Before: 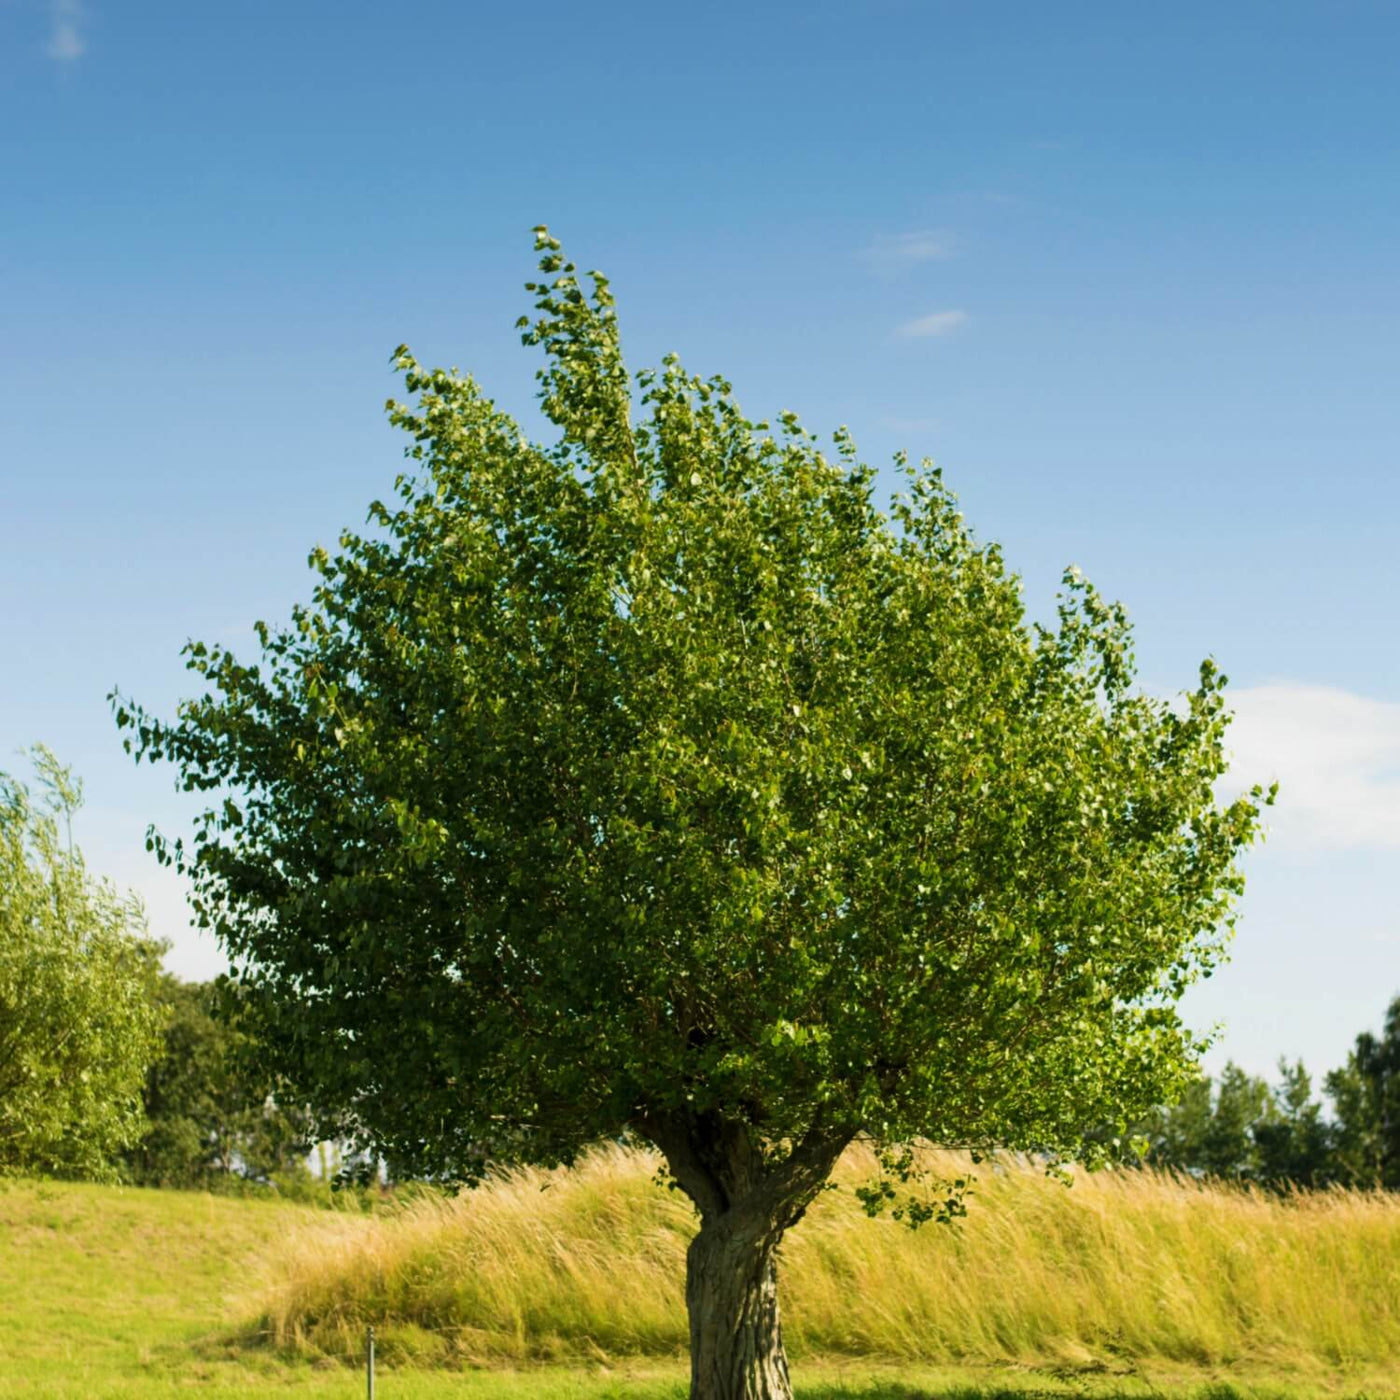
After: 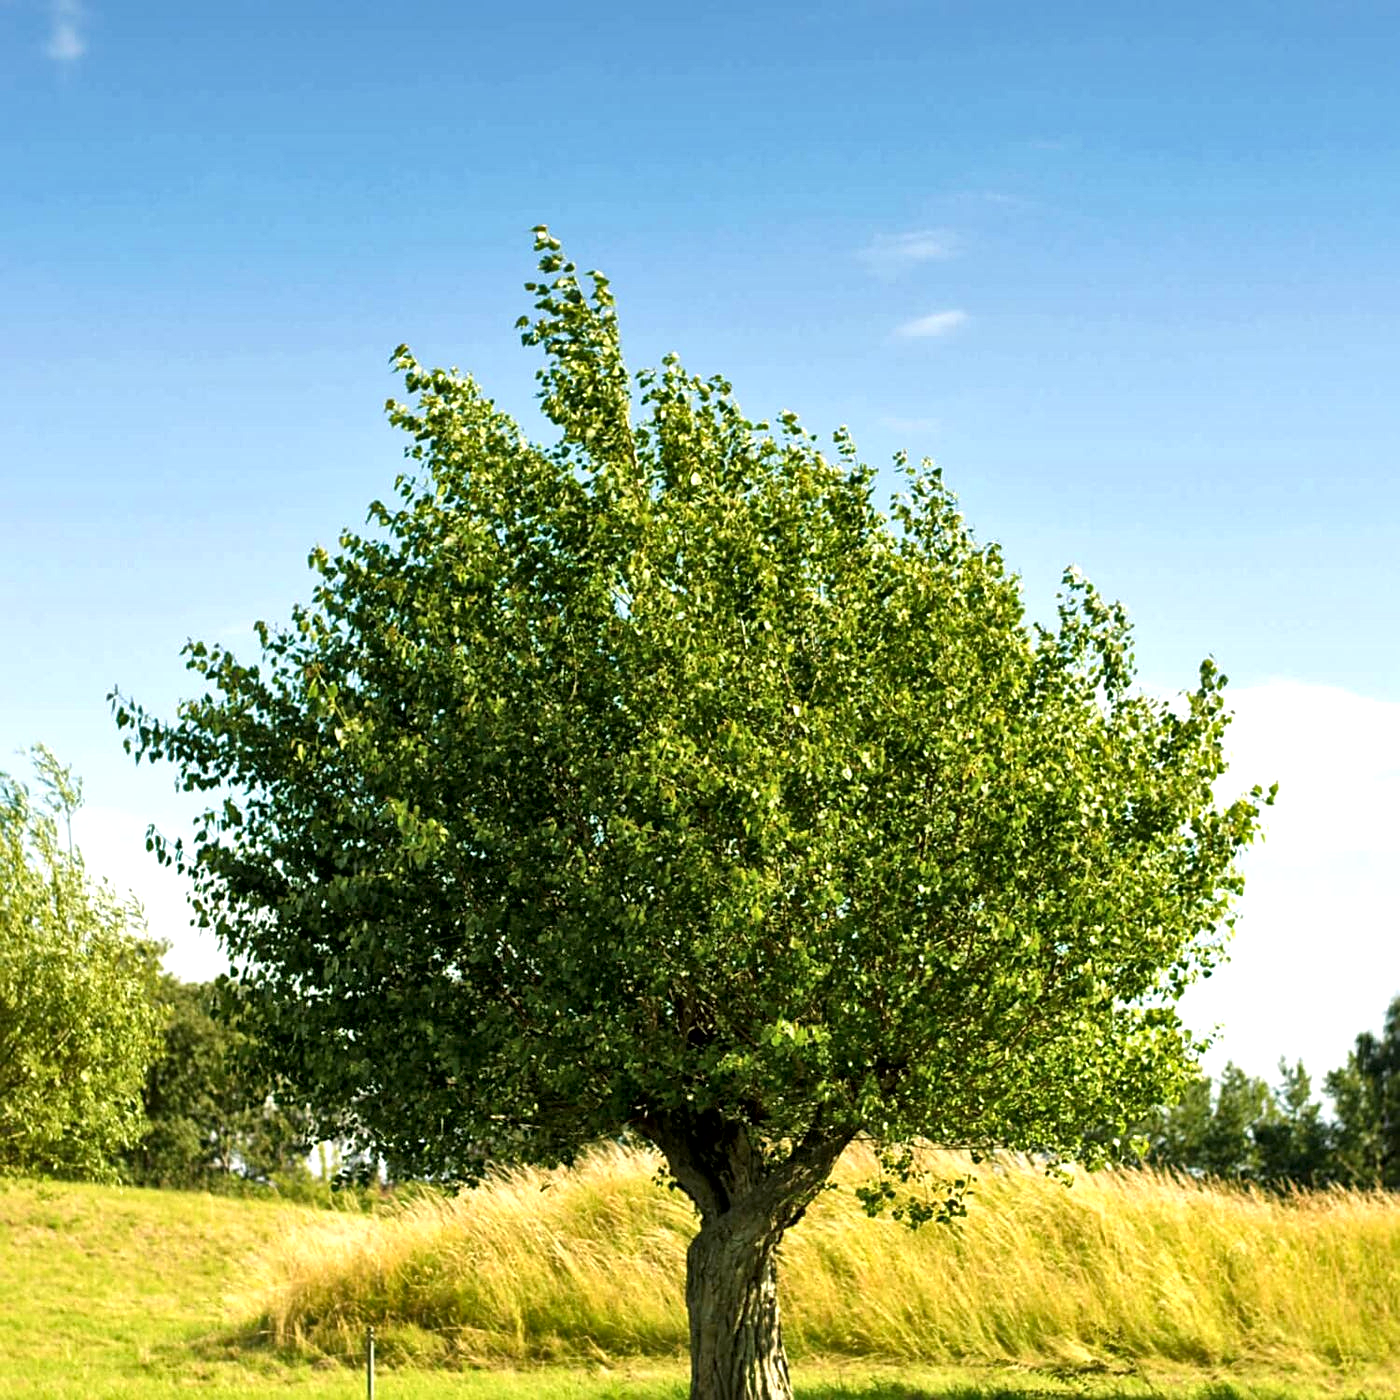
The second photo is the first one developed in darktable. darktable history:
local contrast: mode bilateral grid, contrast 20, coarseness 50, detail 161%, midtone range 0.2
sharpen: on, module defaults
exposure: black level correction 0.001, exposure 0.5 EV, compensate exposure bias true, compensate highlight preservation false
